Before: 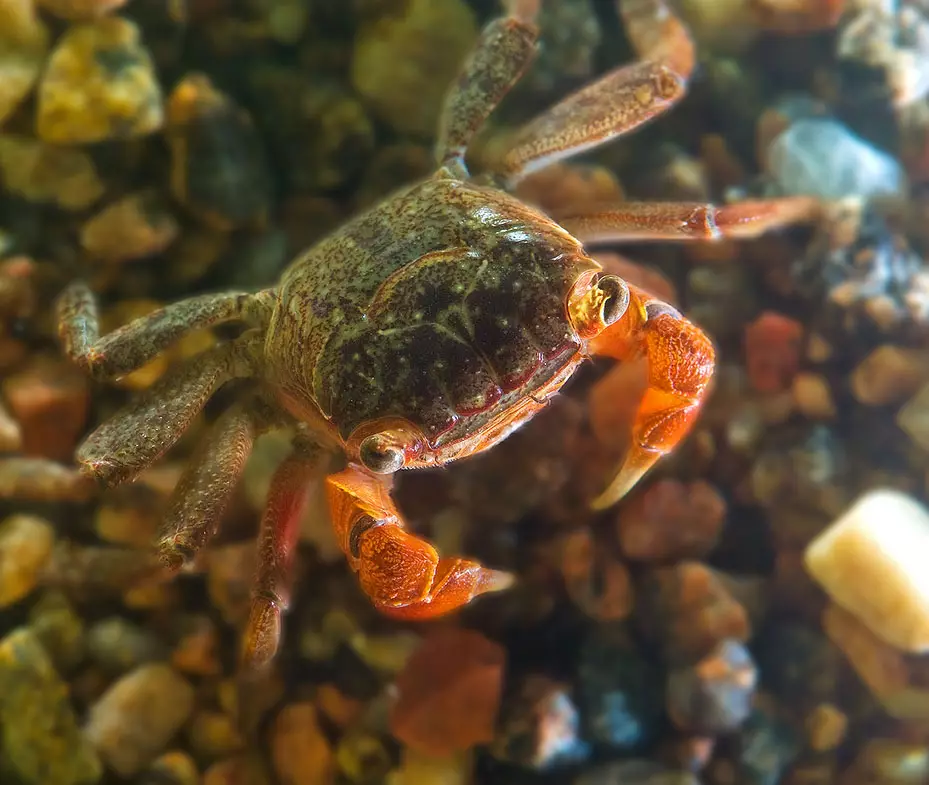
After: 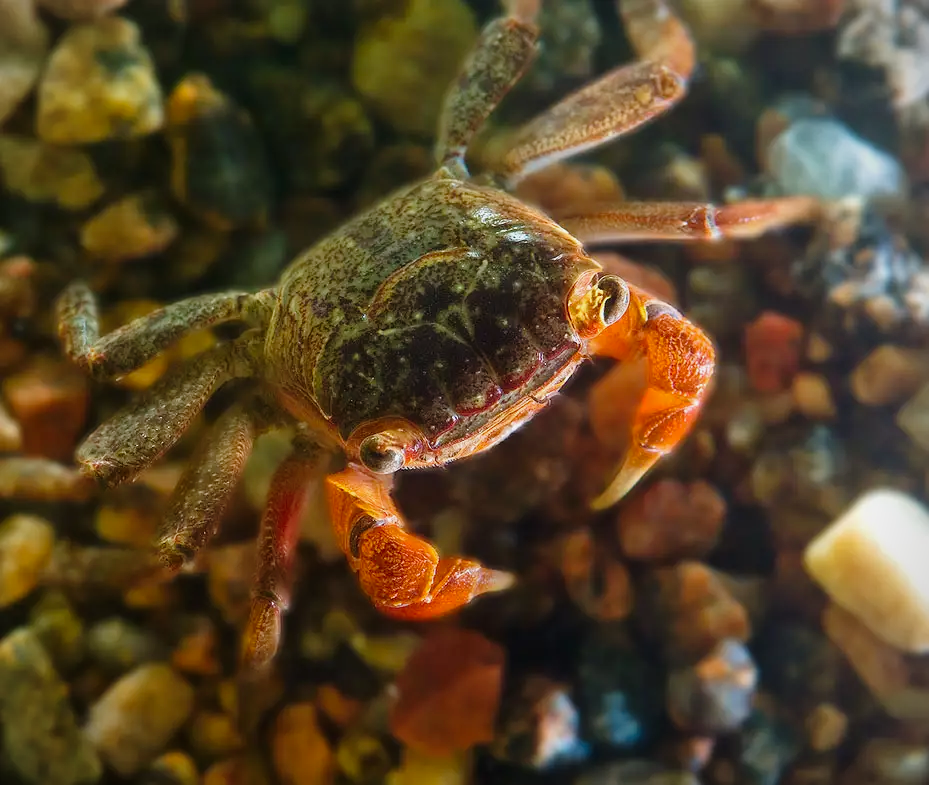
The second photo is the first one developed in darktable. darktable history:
tone curve: curves: ch0 [(0, 0) (0.068, 0.031) (0.183, 0.13) (0.341, 0.319) (0.547, 0.545) (0.828, 0.817) (1, 0.968)]; ch1 [(0, 0) (0.23, 0.166) (0.34, 0.308) (0.371, 0.337) (0.429, 0.408) (0.477, 0.466) (0.499, 0.5) (0.529, 0.528) (0.559, 0.578) (0.743, 0.798) (1, 1)]; ch2 [(0, 0) (0.431, 0.419) (0.495, 0.502) (0.524, 0.525) (0.568, 0.543) (0.6, 0.597) (0.634, 0.644) (0.728, 0.722) (1, 1)], preserve colors none
vignetting: fall-off start 91.74%, center (-0.075, 0.062)
